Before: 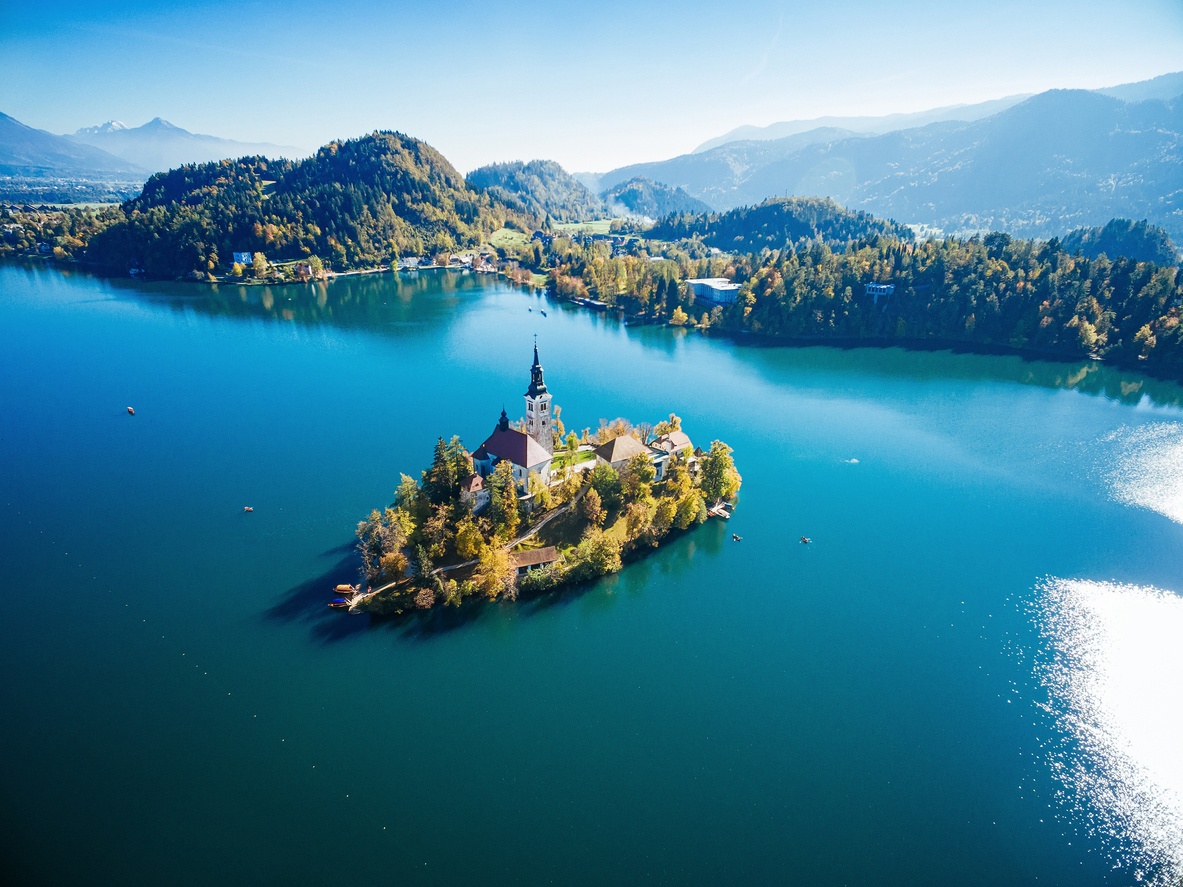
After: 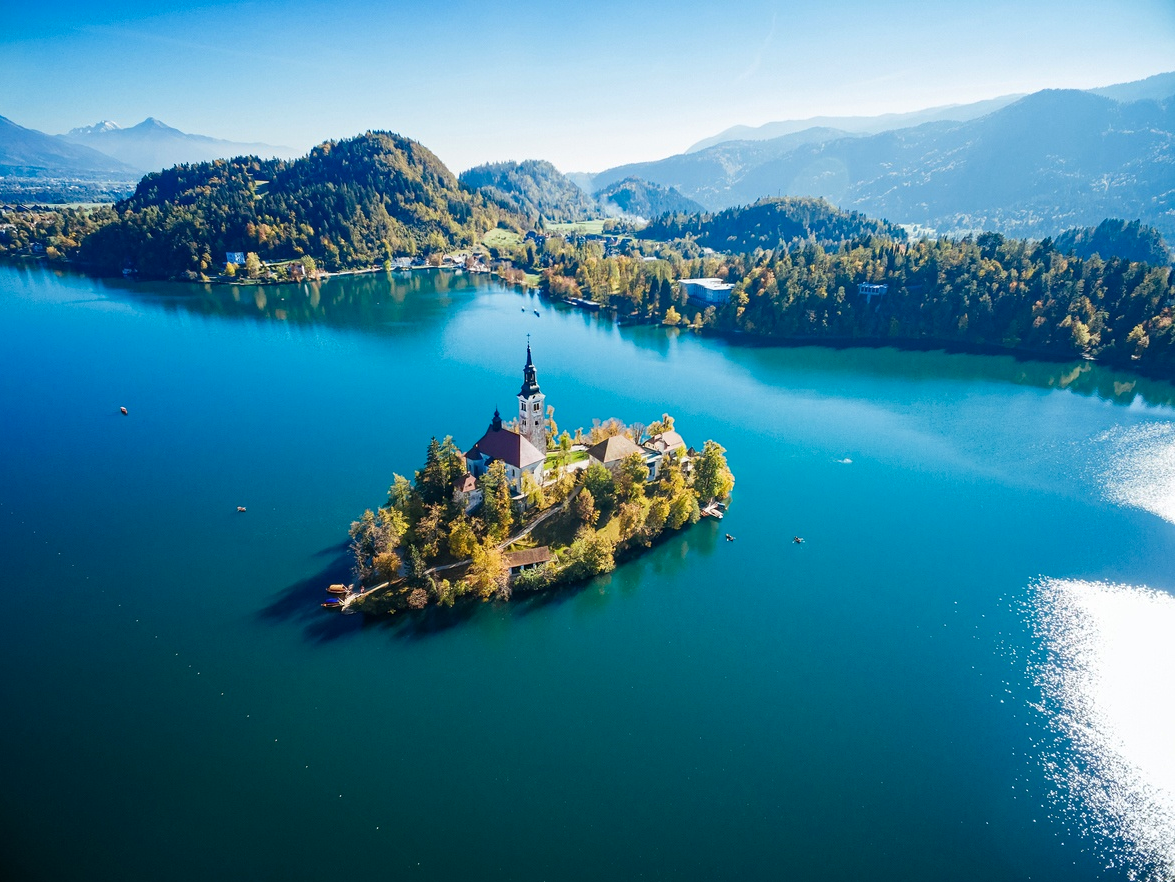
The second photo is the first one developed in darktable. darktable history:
crop and rotate: left 0.614%, top 0.179%, bottom 0.309%
haze removal: compatibility mode true, adaptive false
